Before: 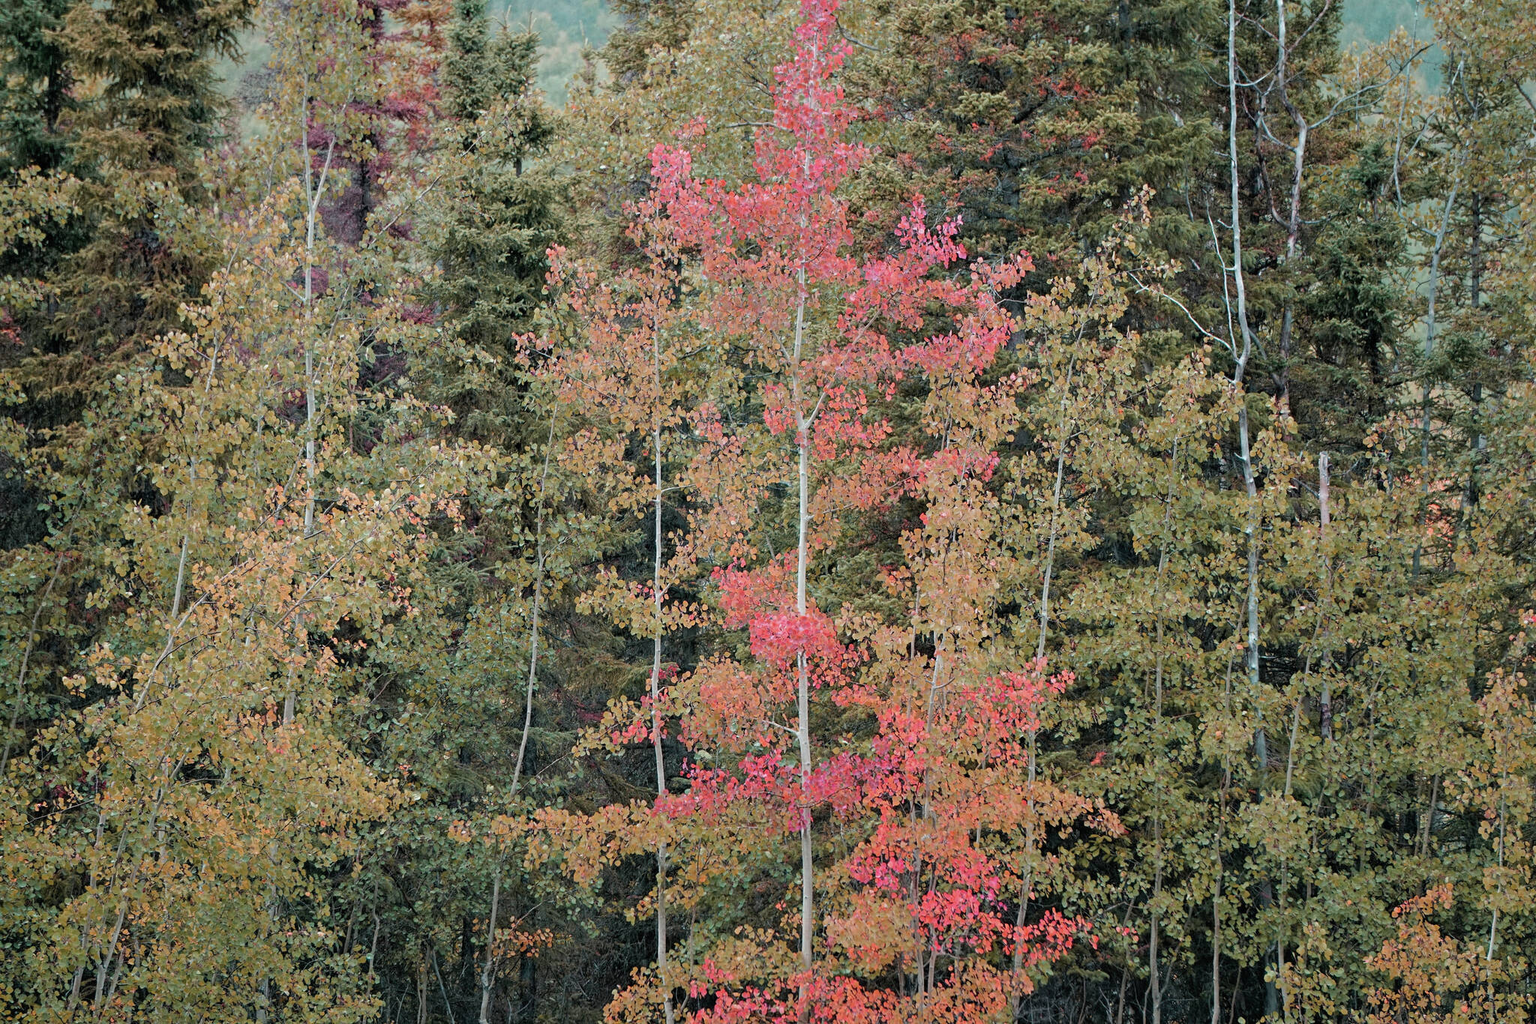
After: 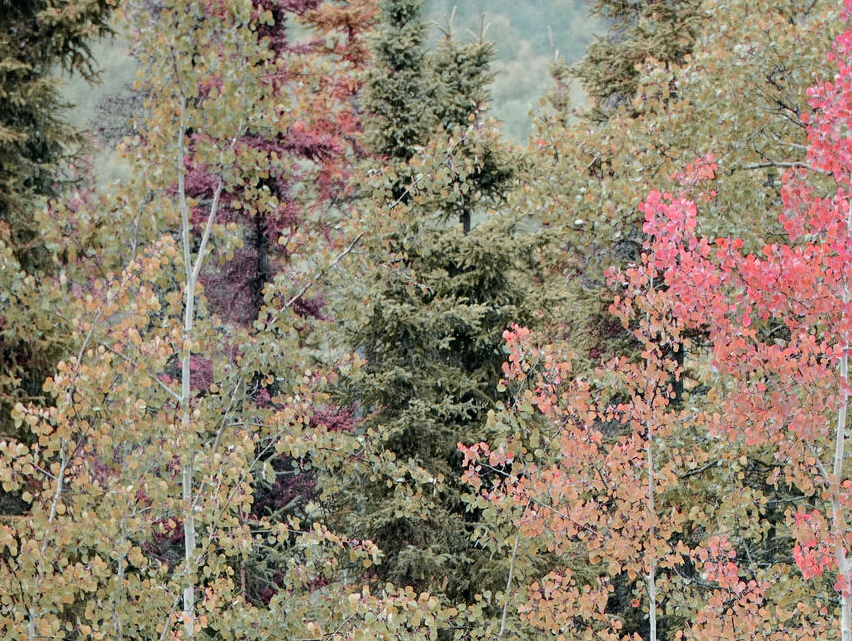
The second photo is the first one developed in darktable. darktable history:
crop and rotate: left 10.987%, top 0.083%, right 47.384%, bottom 52.97%
tone curve: curves: ch0 [(0, 0) (0.105, 0.068) (0.181, 0.14) (0.28, 0.259) (0.384, 0.404) (0.485, 0.531) (0.638, 0.681) (0.87, 0.883) (1, 0.977)]; ch1 [(0, 0) (0.161, 0.092) (0.35, 0.33) (0.379, 0.401) (0.456, 0.469) (0.501, 0.499) (0.516, 0.524) (0.562, 0.569) (0.635, 0.646) (1, 1)]; ch2 [(0, 0) (0.371, 0.362) (0.437, 0.437) (0.5, 0.5) (0.53, 0.524) (0.56, 0.561) (0.622, 0.606) (1, 1)], color space Lab, independent channels, preserve colors none
